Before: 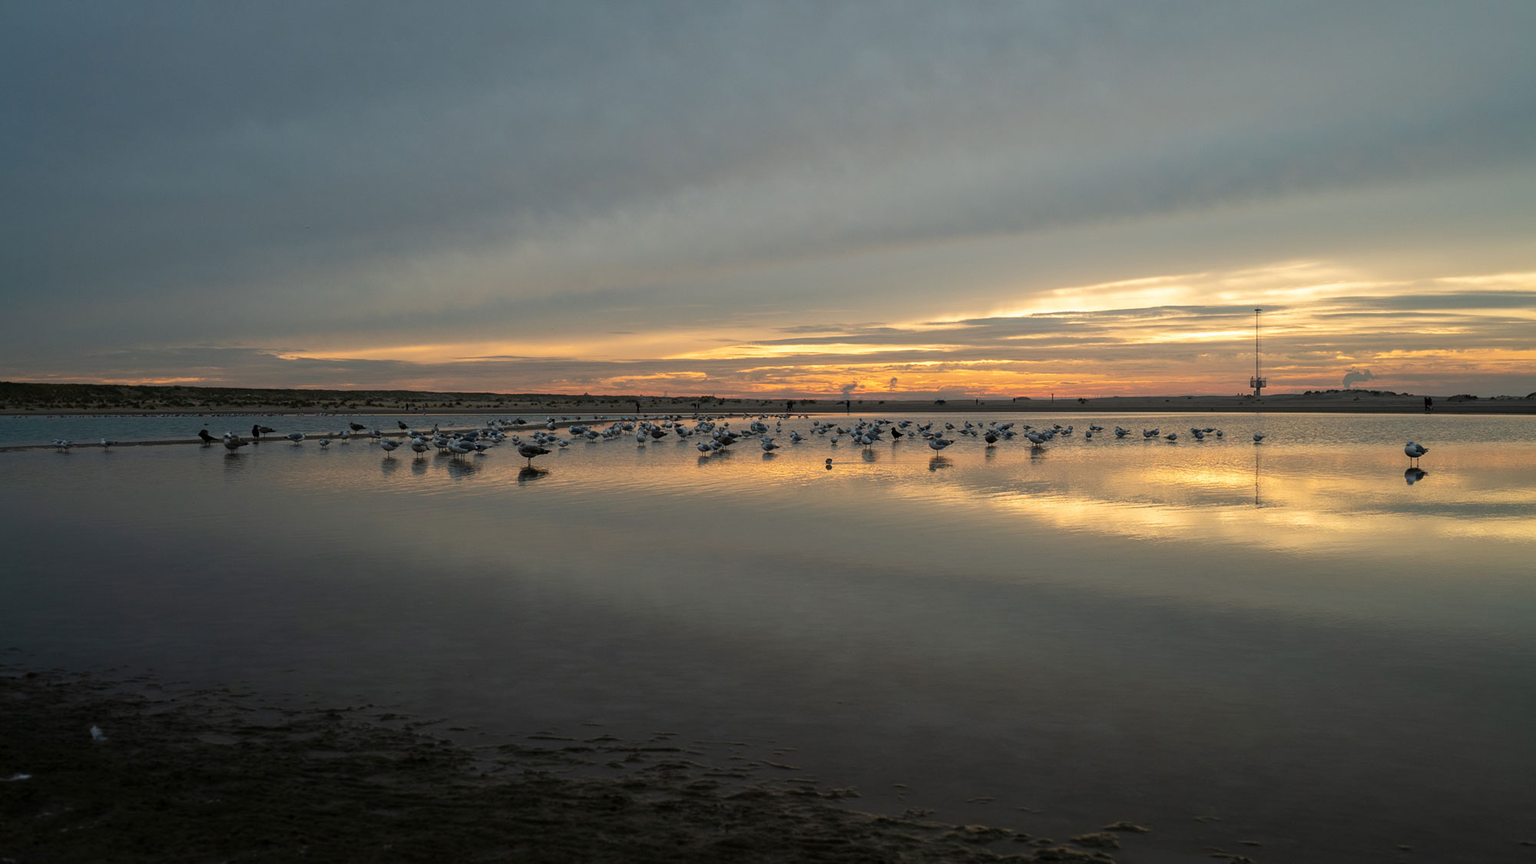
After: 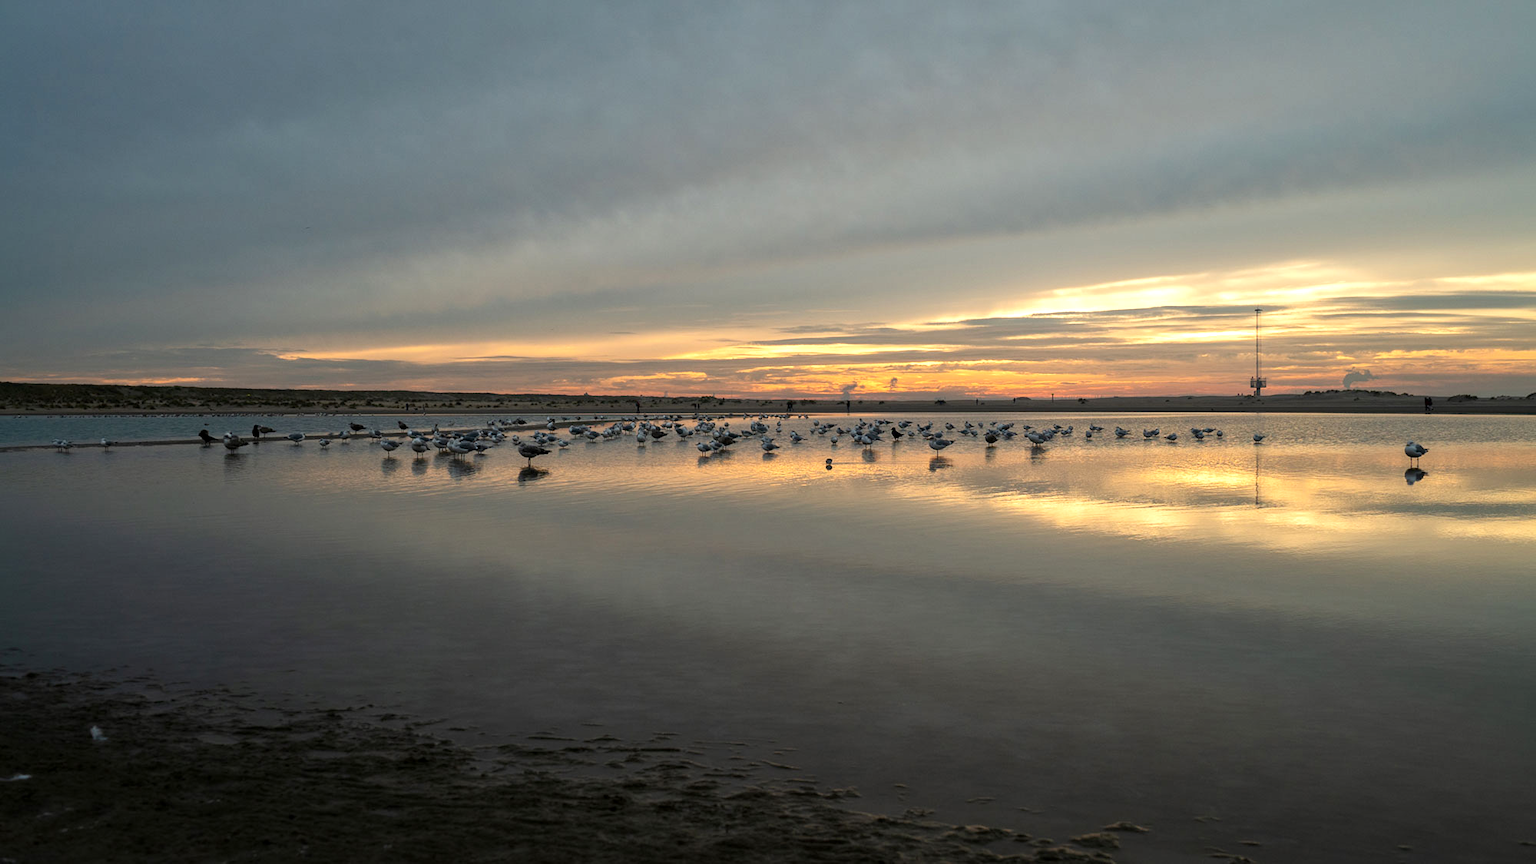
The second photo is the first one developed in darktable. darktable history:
exposure: black level correction 0, exposure 0.301 EV, compensate highlight preservation false
local contrast: mode bilateral grid, contrast 19, coarseness 49, detail 120%, midtone range 0.2
